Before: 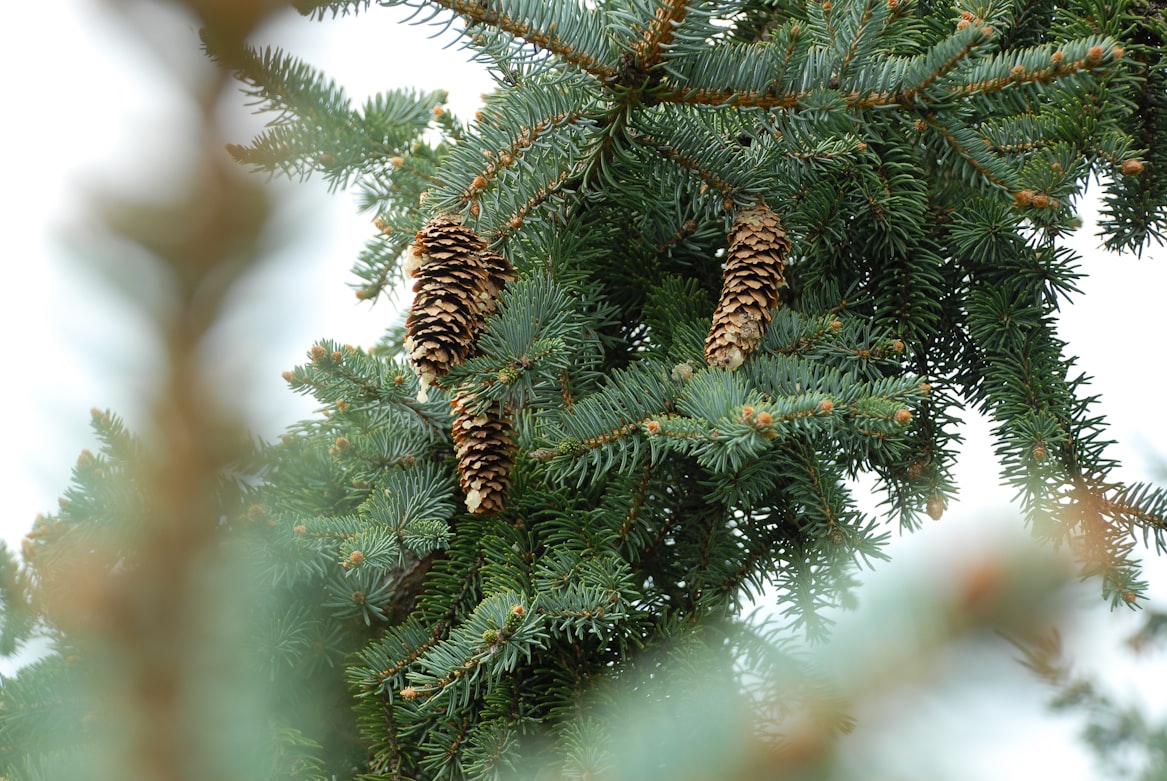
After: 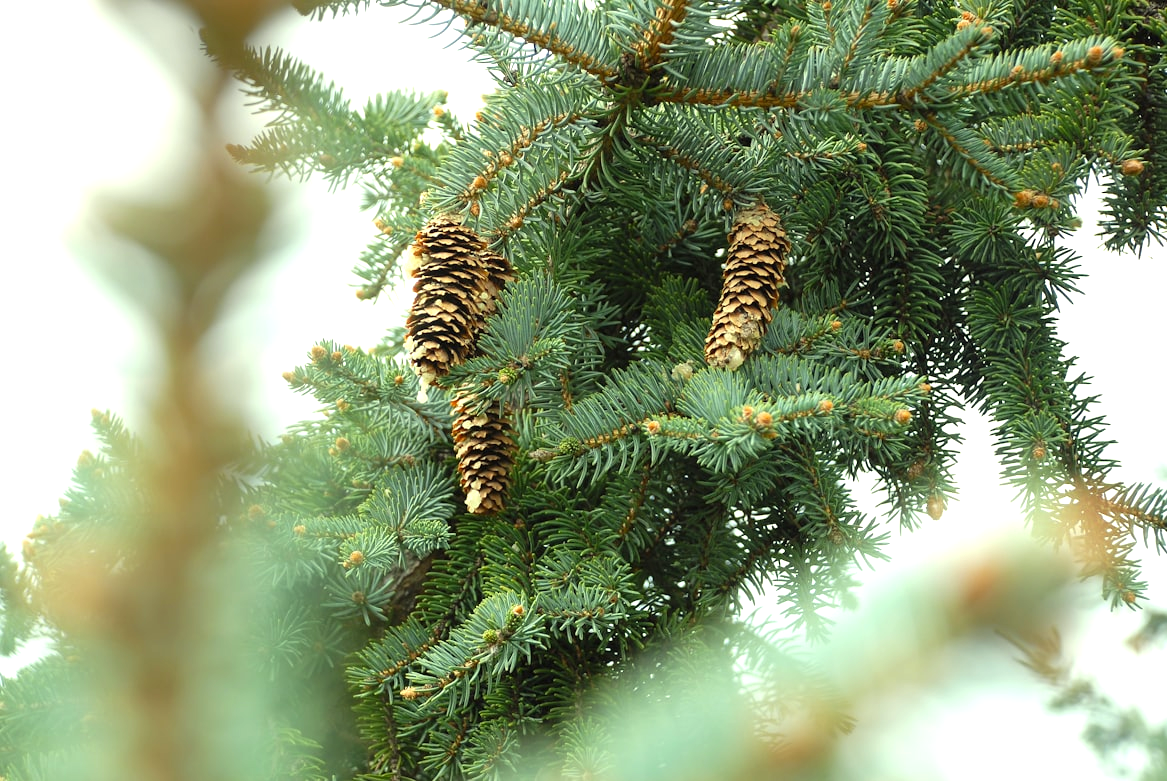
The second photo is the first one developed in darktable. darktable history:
color correction: highlights a* -5.62, highlights b* 11.18
exposure: black level correction 0, exposure 0.694 EV, compensate highlight preservation false
